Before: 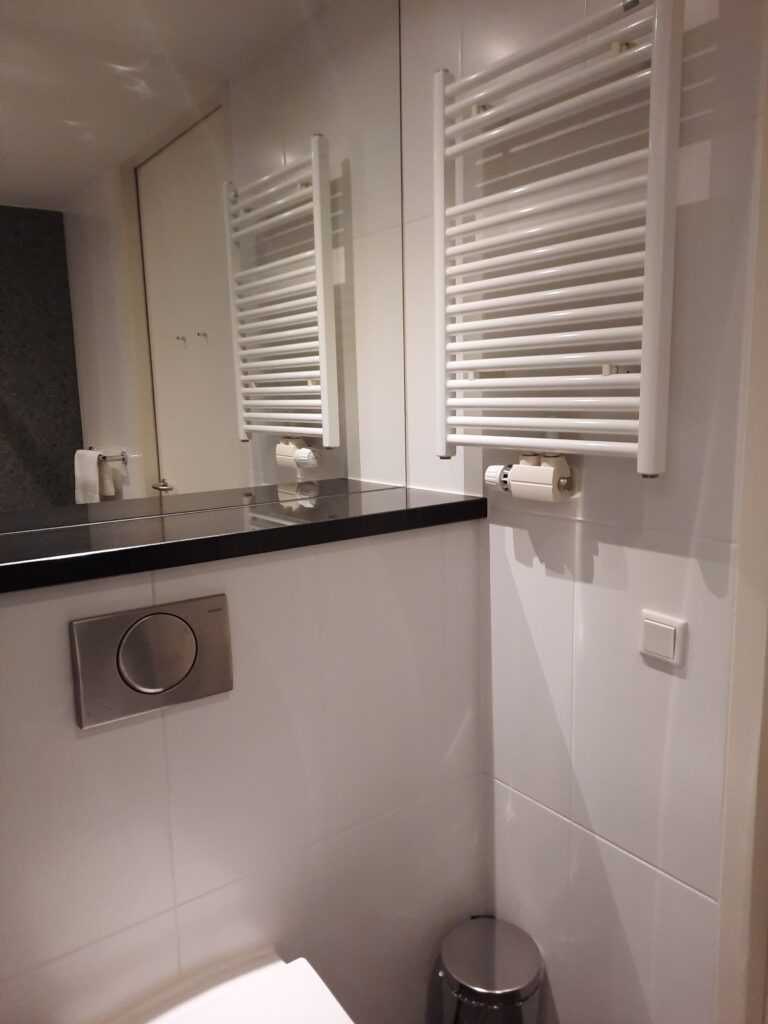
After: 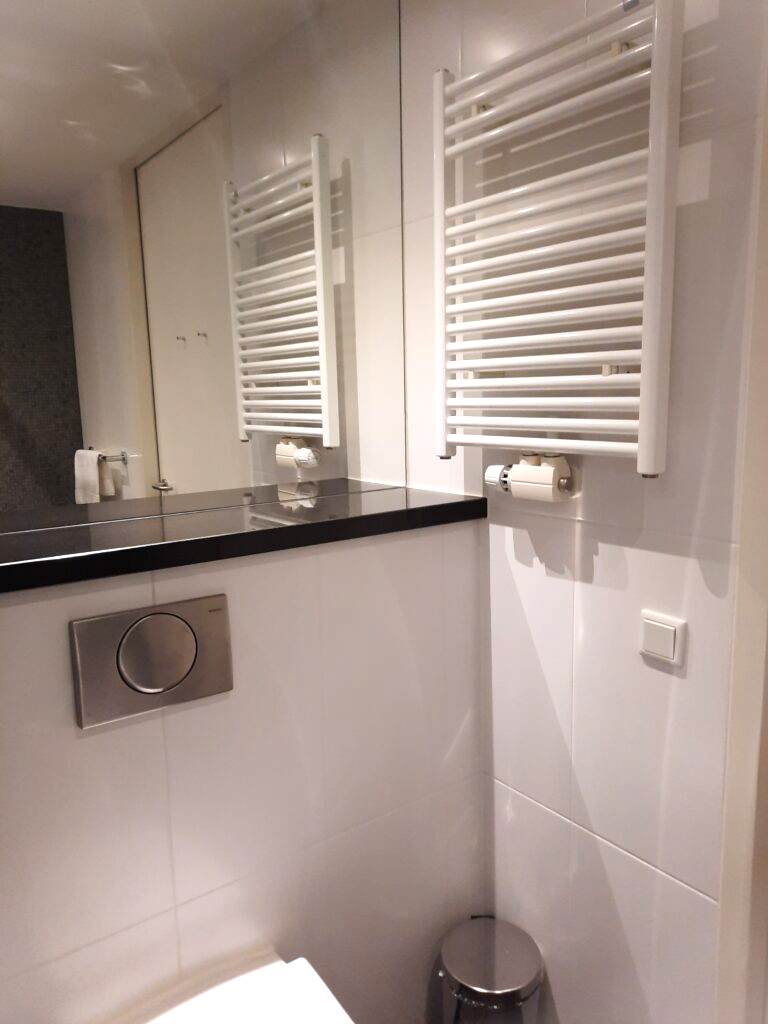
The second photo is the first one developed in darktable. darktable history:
vignetting: fall-off start 100%, brightness 0.3, saturation 0
exposure: black level correction 0.001, exposure 0.5 EV, compensate exposure bias true, compensate highlight preservation false
